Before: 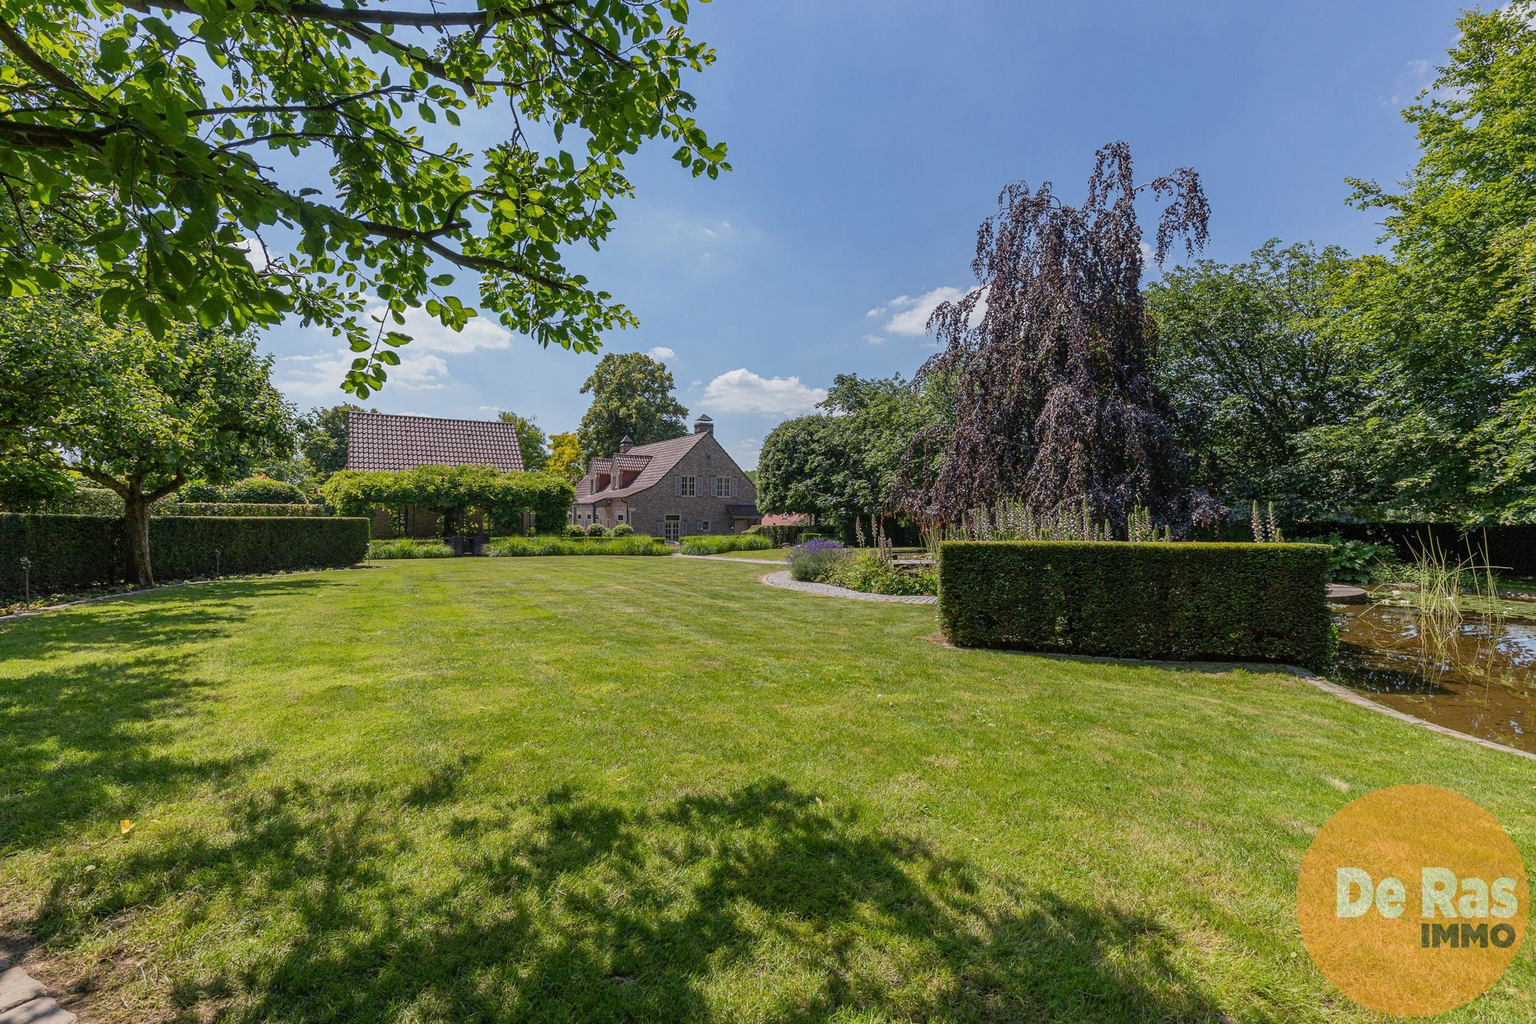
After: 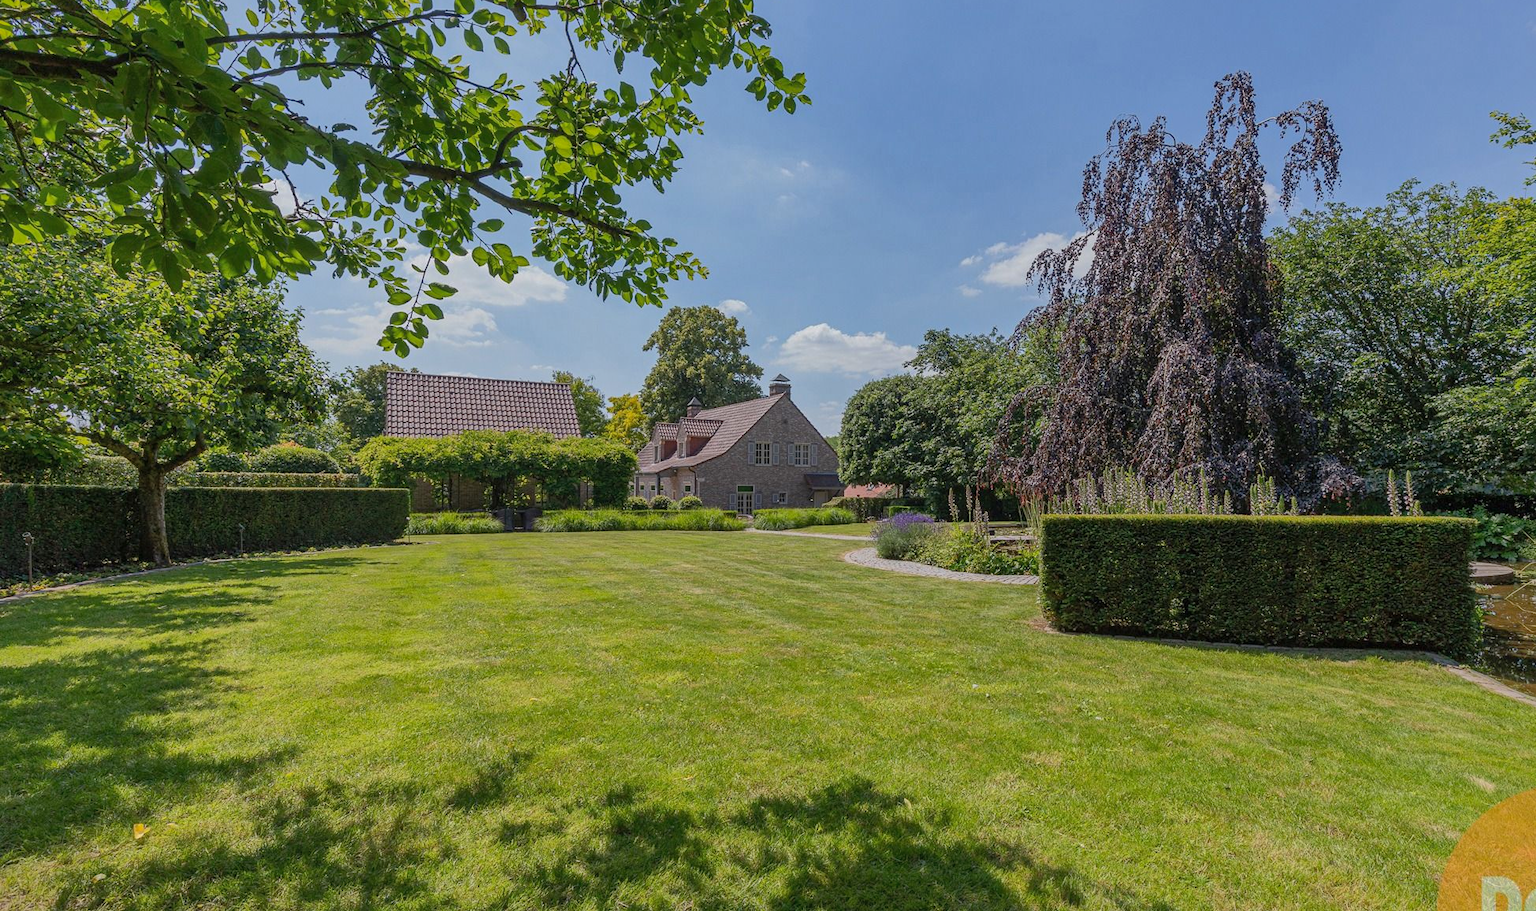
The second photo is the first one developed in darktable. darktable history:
shadows and highlights: shadows 39.53, highlights -59.92
crop: top 7.556%, right 9.765%, bottom 12.078%
